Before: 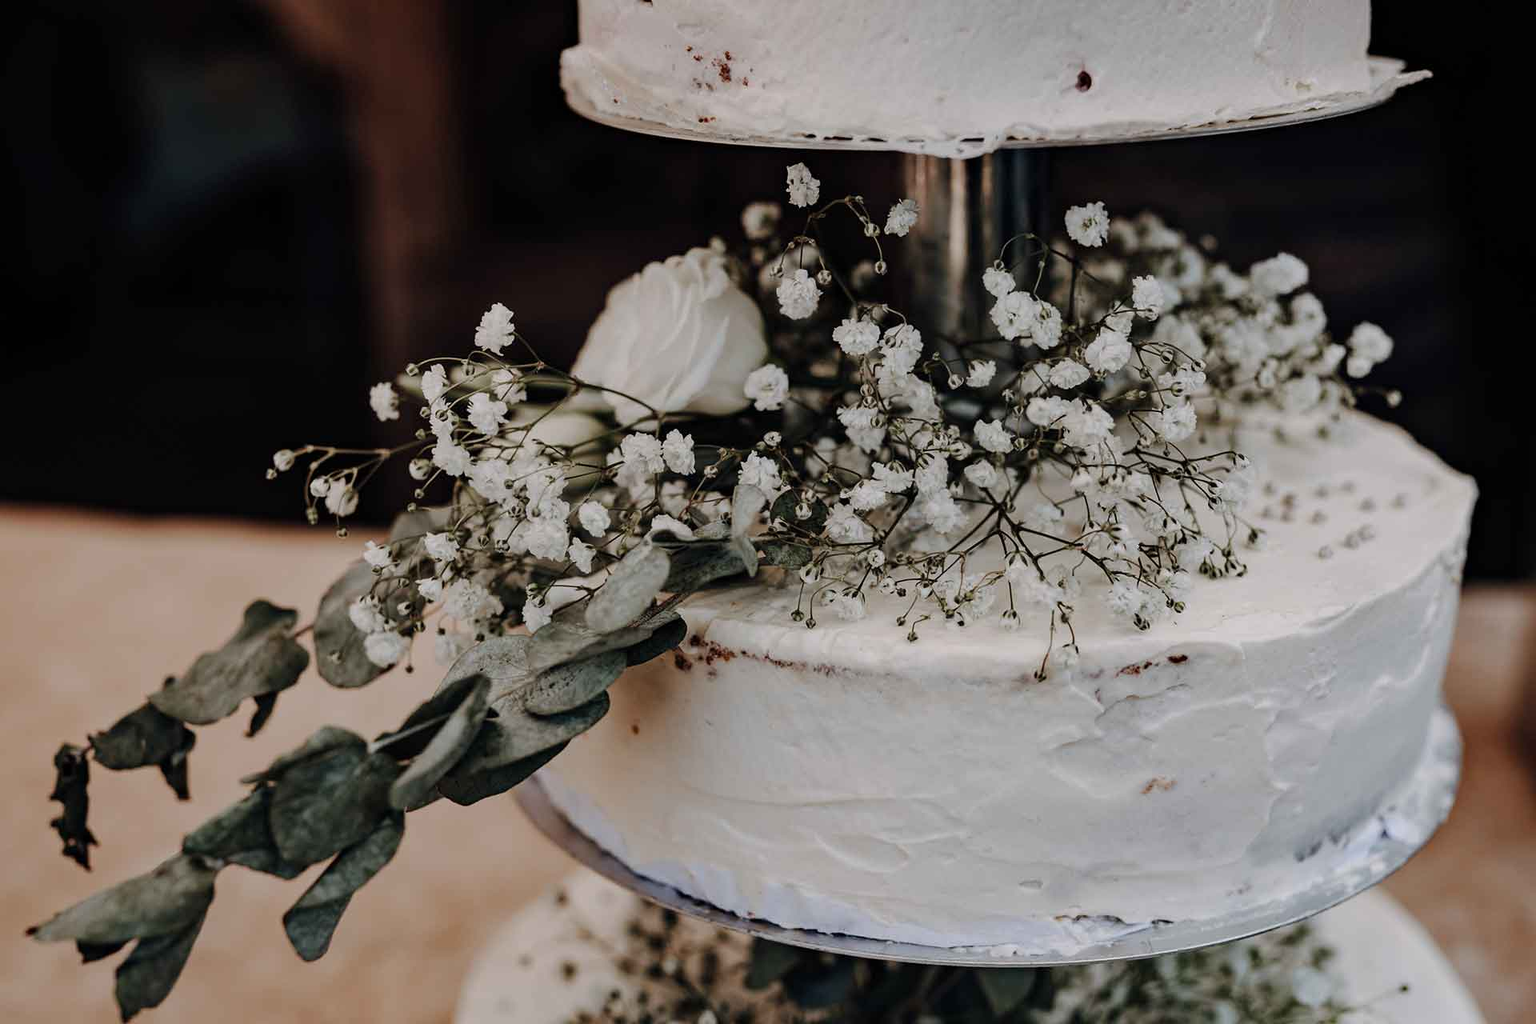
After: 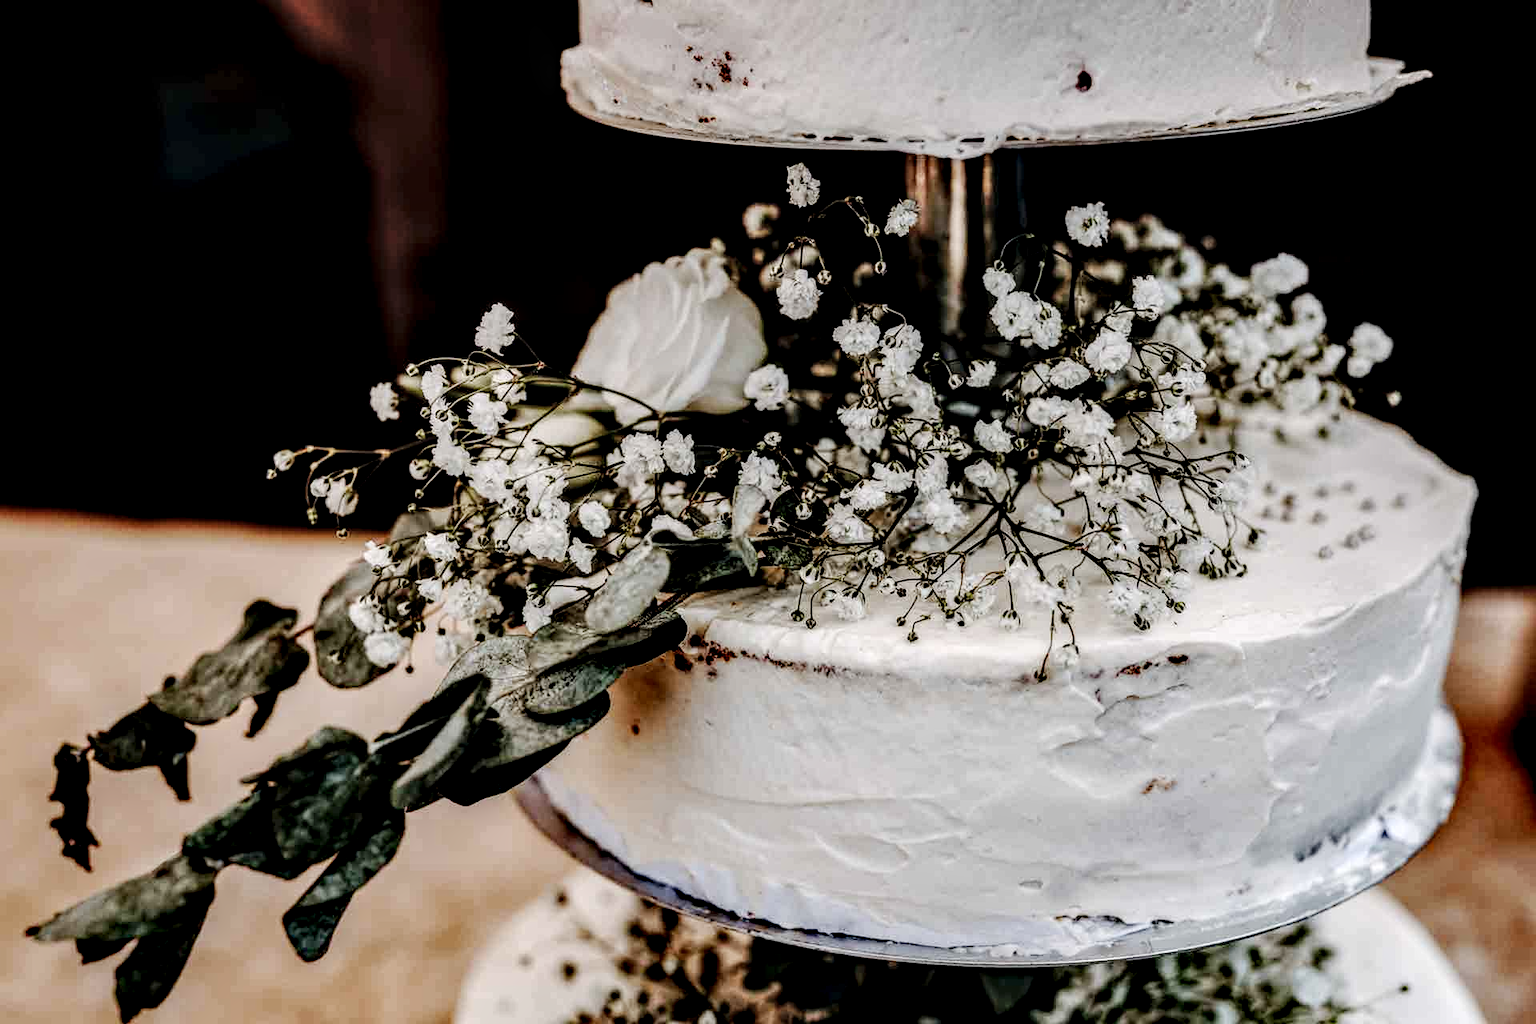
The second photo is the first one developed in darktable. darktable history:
exposure: black level correction 0.007, compensate exposure bias true, compensate highlight preservation false
base curve: curves: ch0 [(0, 0) (0.036, 0.025) (0.121, 0.166) (0.206, 0.329) (0.605, 0.79) (1, 1)], preserve colors none
local contrast: highlights 17%, detail 187%
